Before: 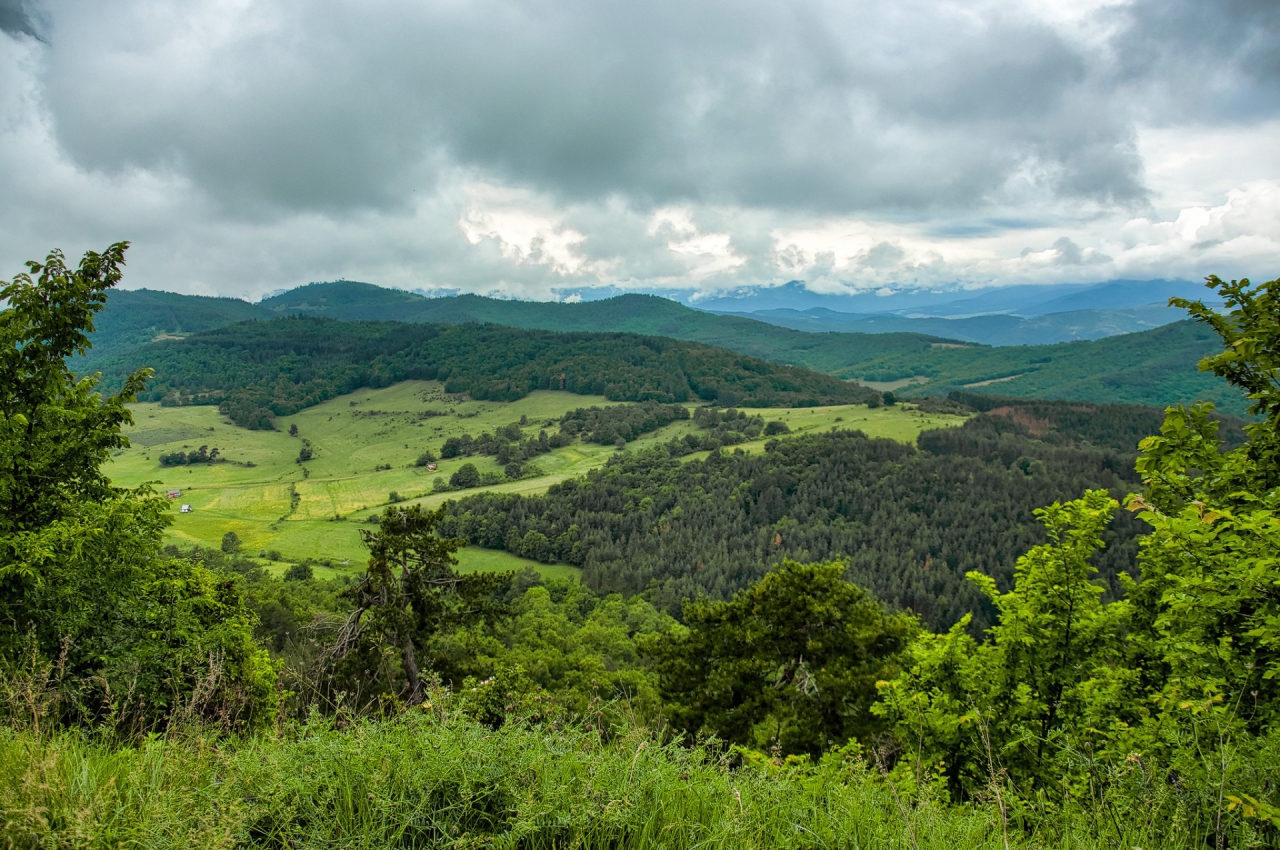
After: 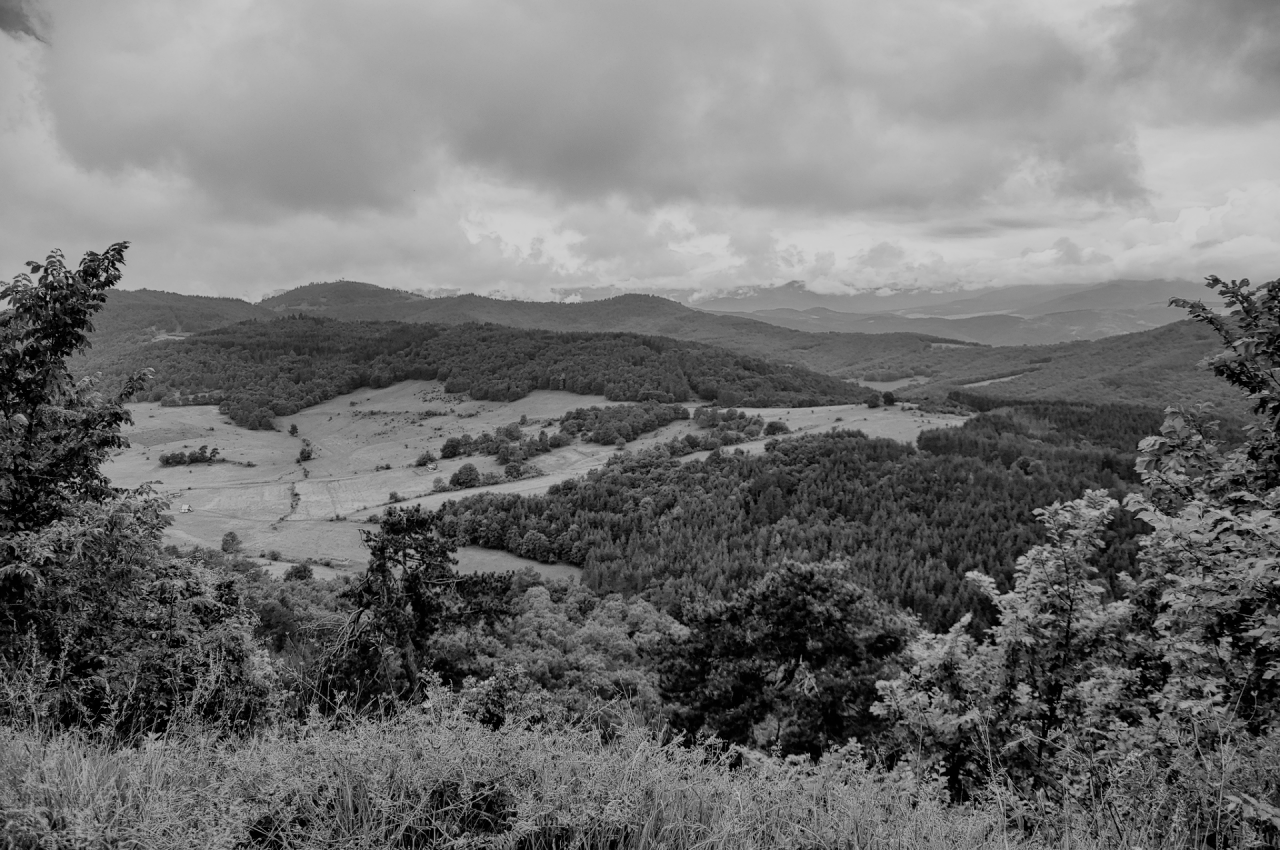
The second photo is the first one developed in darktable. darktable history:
color correction: highlights a* 9.03, highlights b* 8.71, shadows a* 40, shadows b* 40, saturation 0.8
filmic rgb: black relative exposure -7.15 EV, white relative exposure 5.36 EV, hardness 3.02, color science v6 (2022)
monochrome: on, module defaults
